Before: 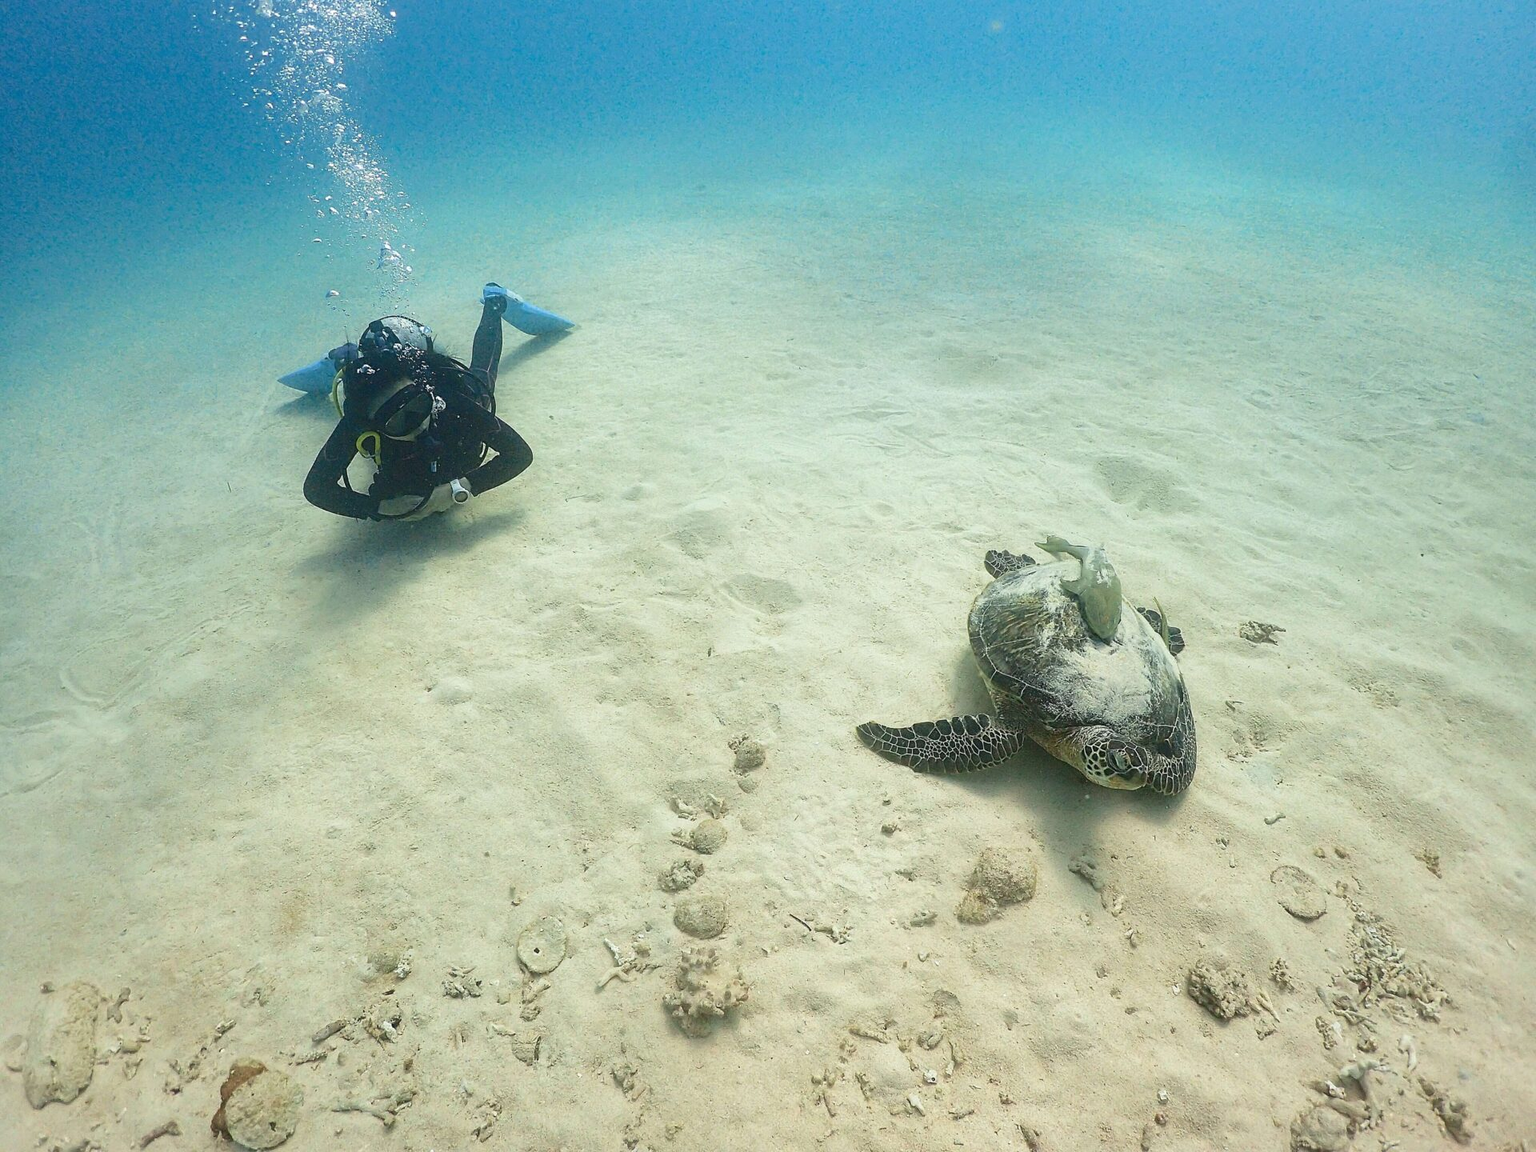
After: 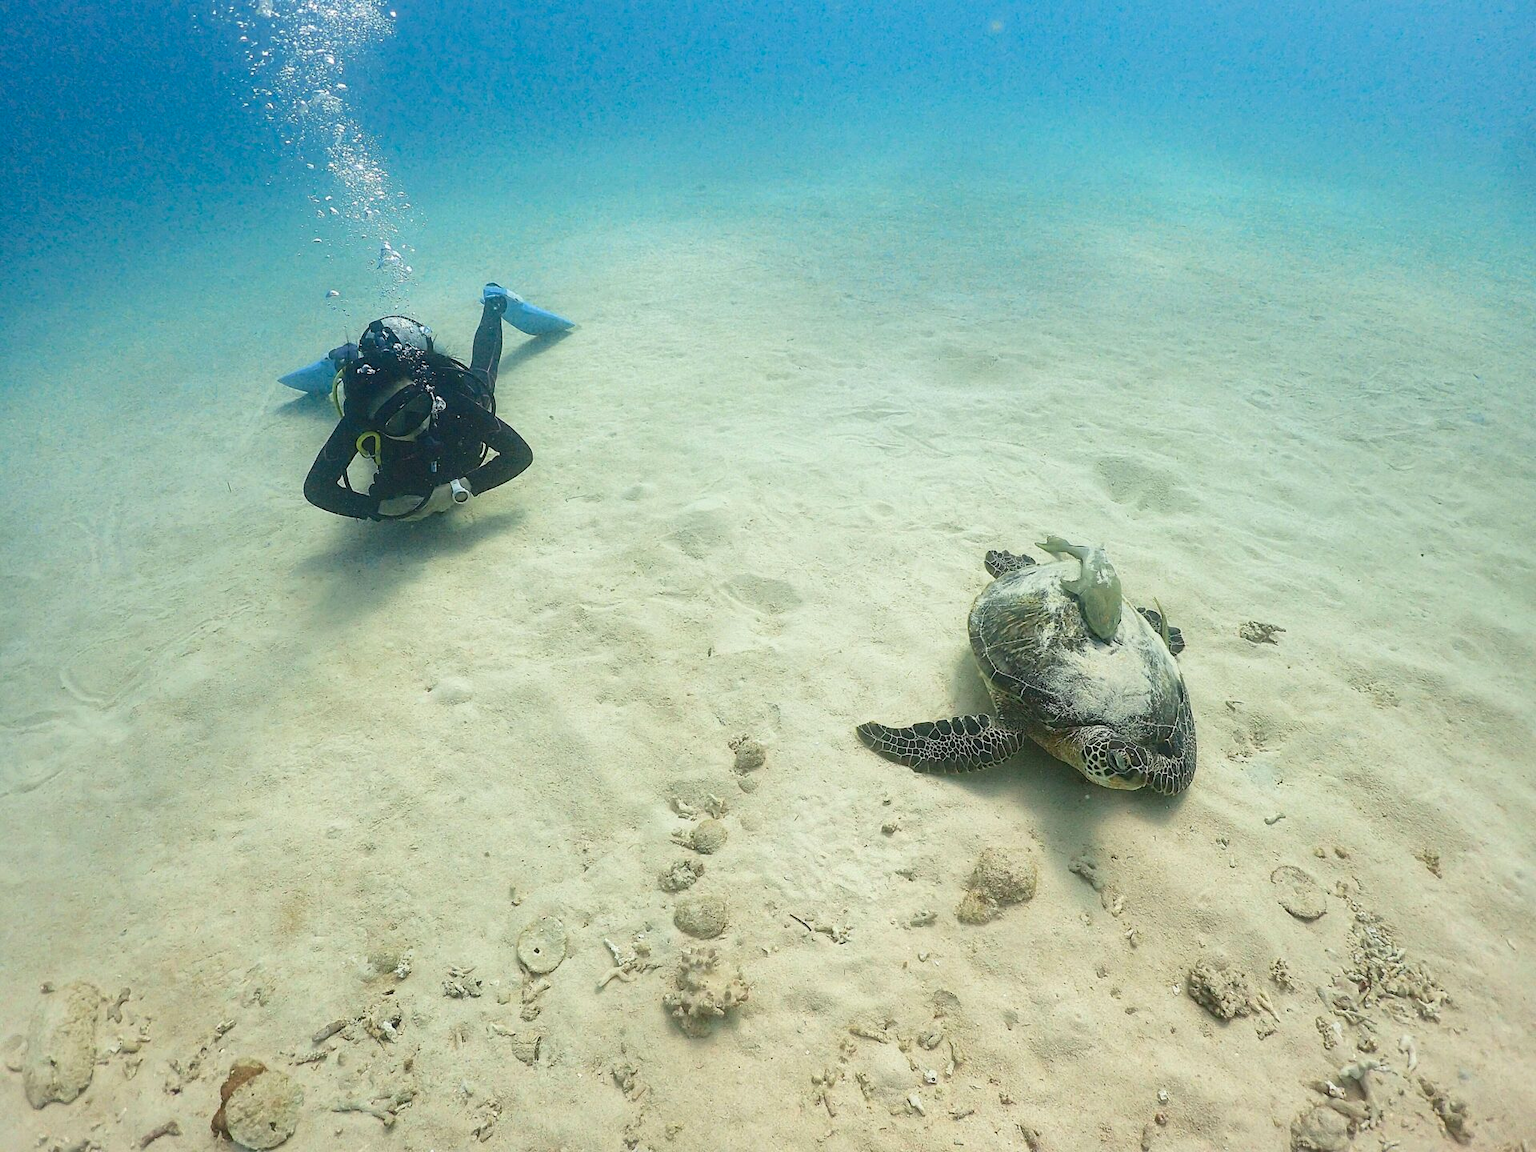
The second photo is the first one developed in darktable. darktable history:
color correction: highlights b* 0.027, saturation 1.07
